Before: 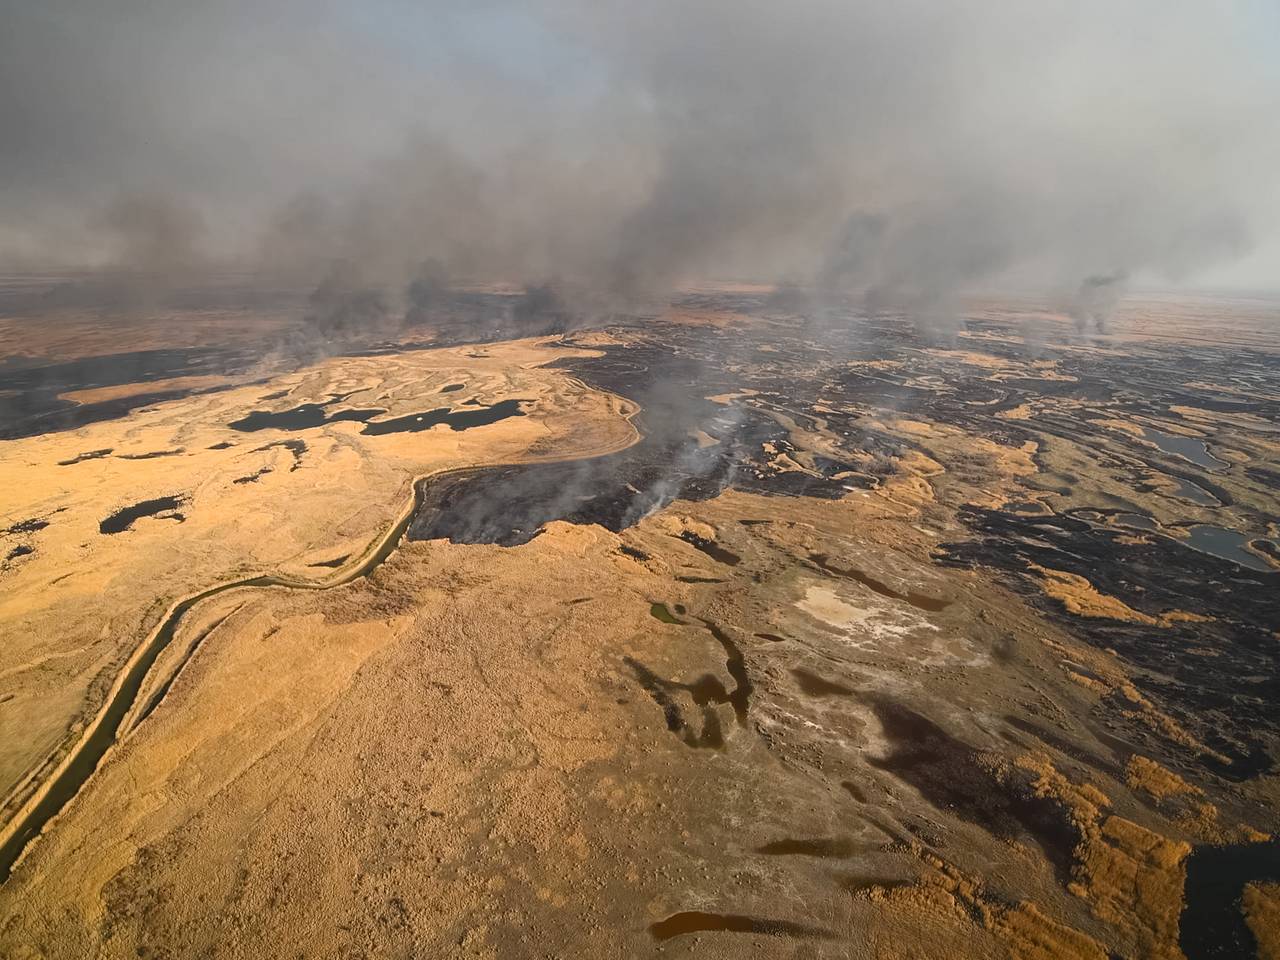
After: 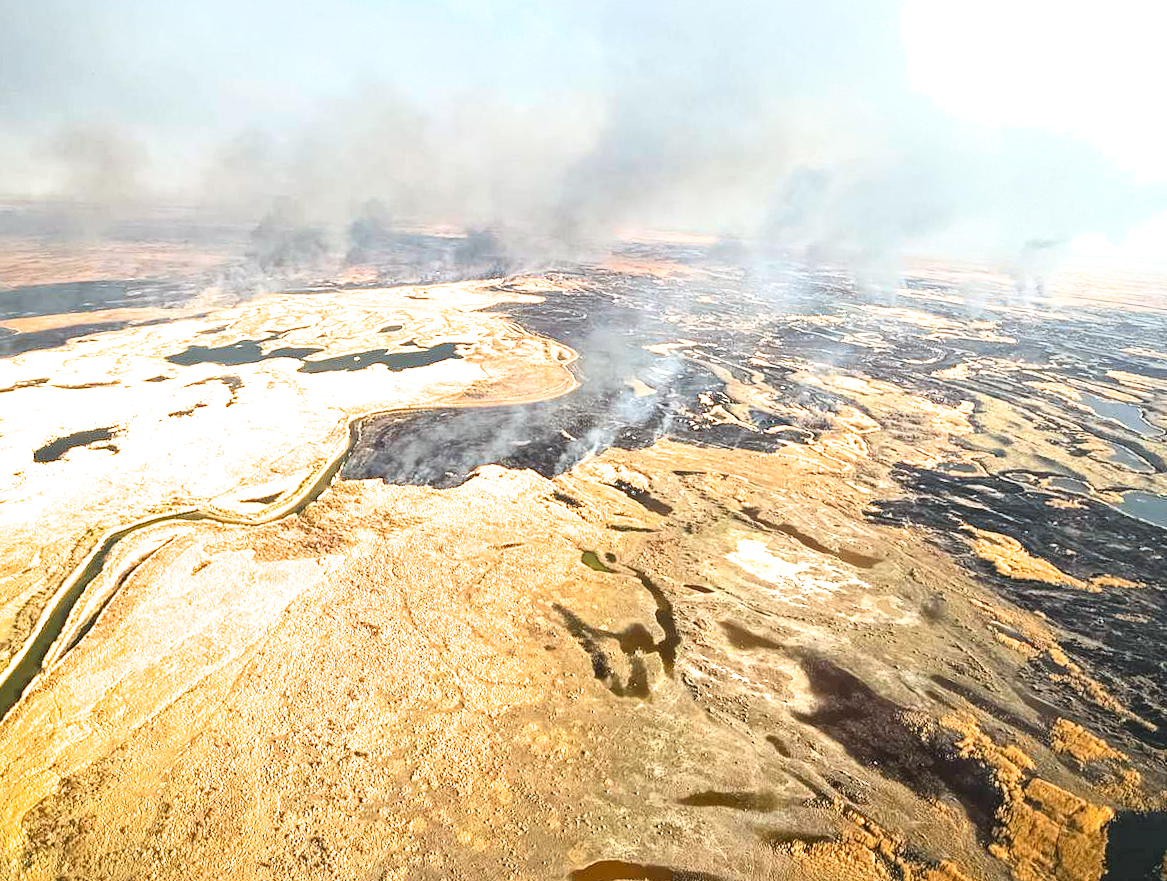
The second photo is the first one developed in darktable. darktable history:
contrast equalizer: octaves 7, y [[0.5, 0.5, 0.5, 0.512, 0.552, 0.62], [0.5 ×6], [0.5 ×4, 0.504, 0.553], [0 ×6], [0 ×6]]
local contrast: mode bilateral grid, contrast 25, coarseness 49, detail 124%, midtone range 0.2
filmic rgb: middle gray luminance 18.3%, black relative exposure -11.41 EV, white relative exposure 2.61 EV, threshold 3.02 EV, target black luminance 0%, hardness 8.34, latitude 98.38%, contrast 1.085, shadows ↔ highlights balance 0.539%, enable highlight reconstruction true
crop and rotate: angle -1.94°, left 3.157%, top 3.591%, right 1.56%, bottom 0.457%
contrast brightness saturation: contrast 0.202, brightness 0.156, saturation 0.23
color calibration: illuminant Planckian (black body), adaptation linear Bradford (ICC v4), x 0.36, y 0.366, temperature 4499.01 K, saturation algorithm version 1 (2020)
exposure: black level correction 0, exposure 1.381 EV, compensate highlight preservation false
